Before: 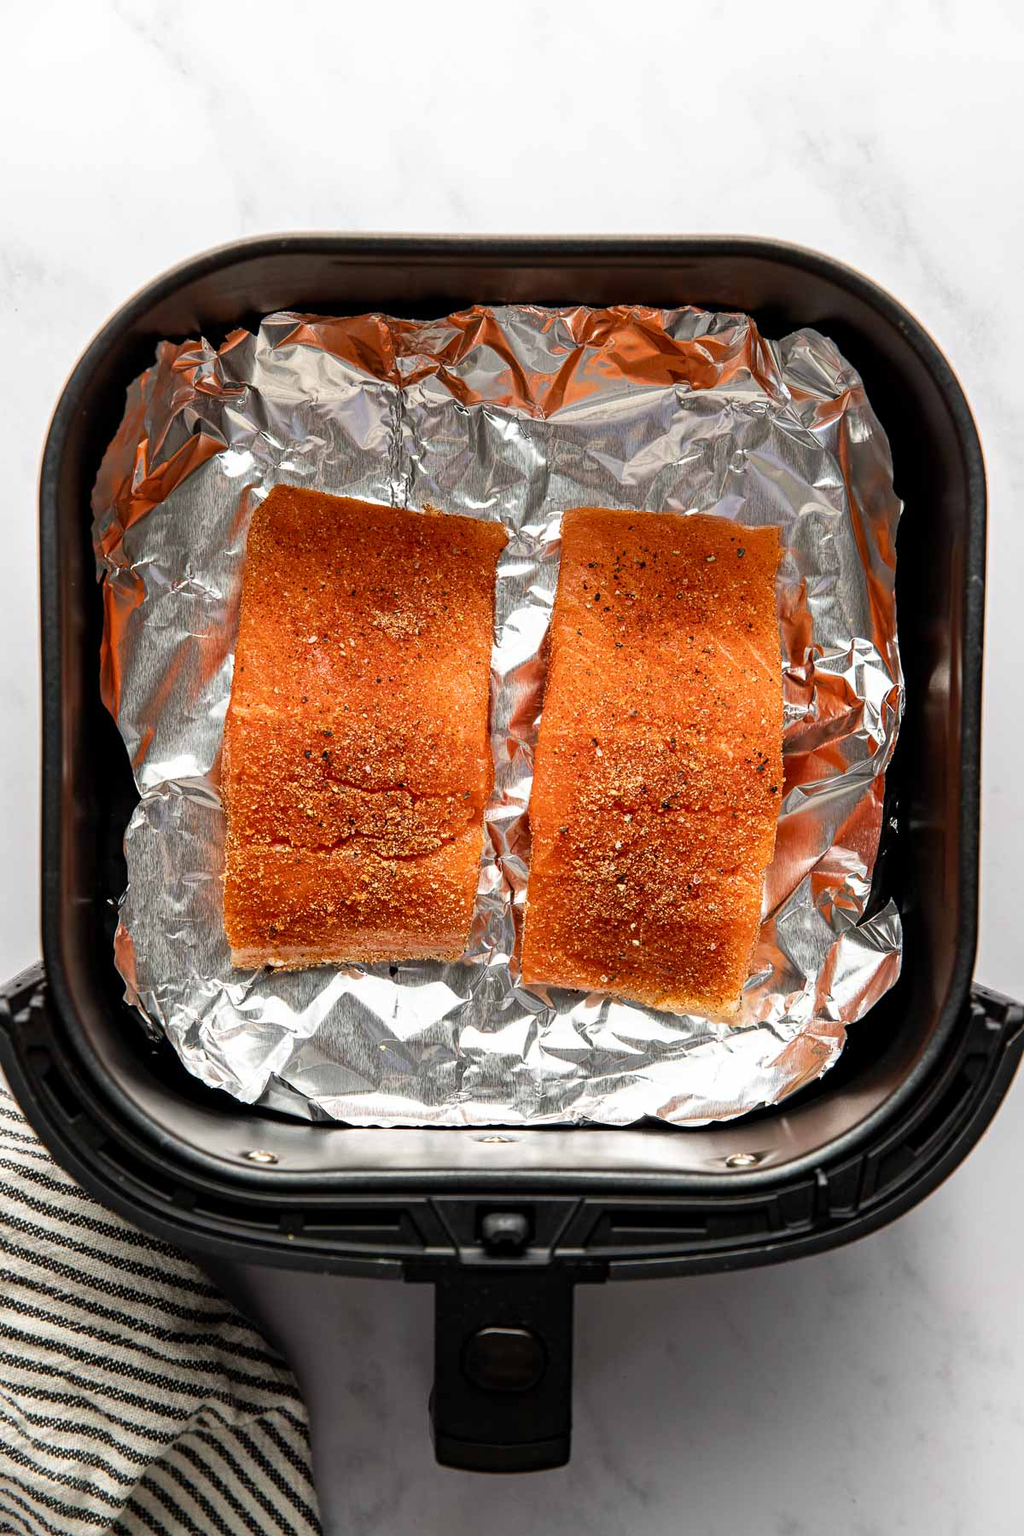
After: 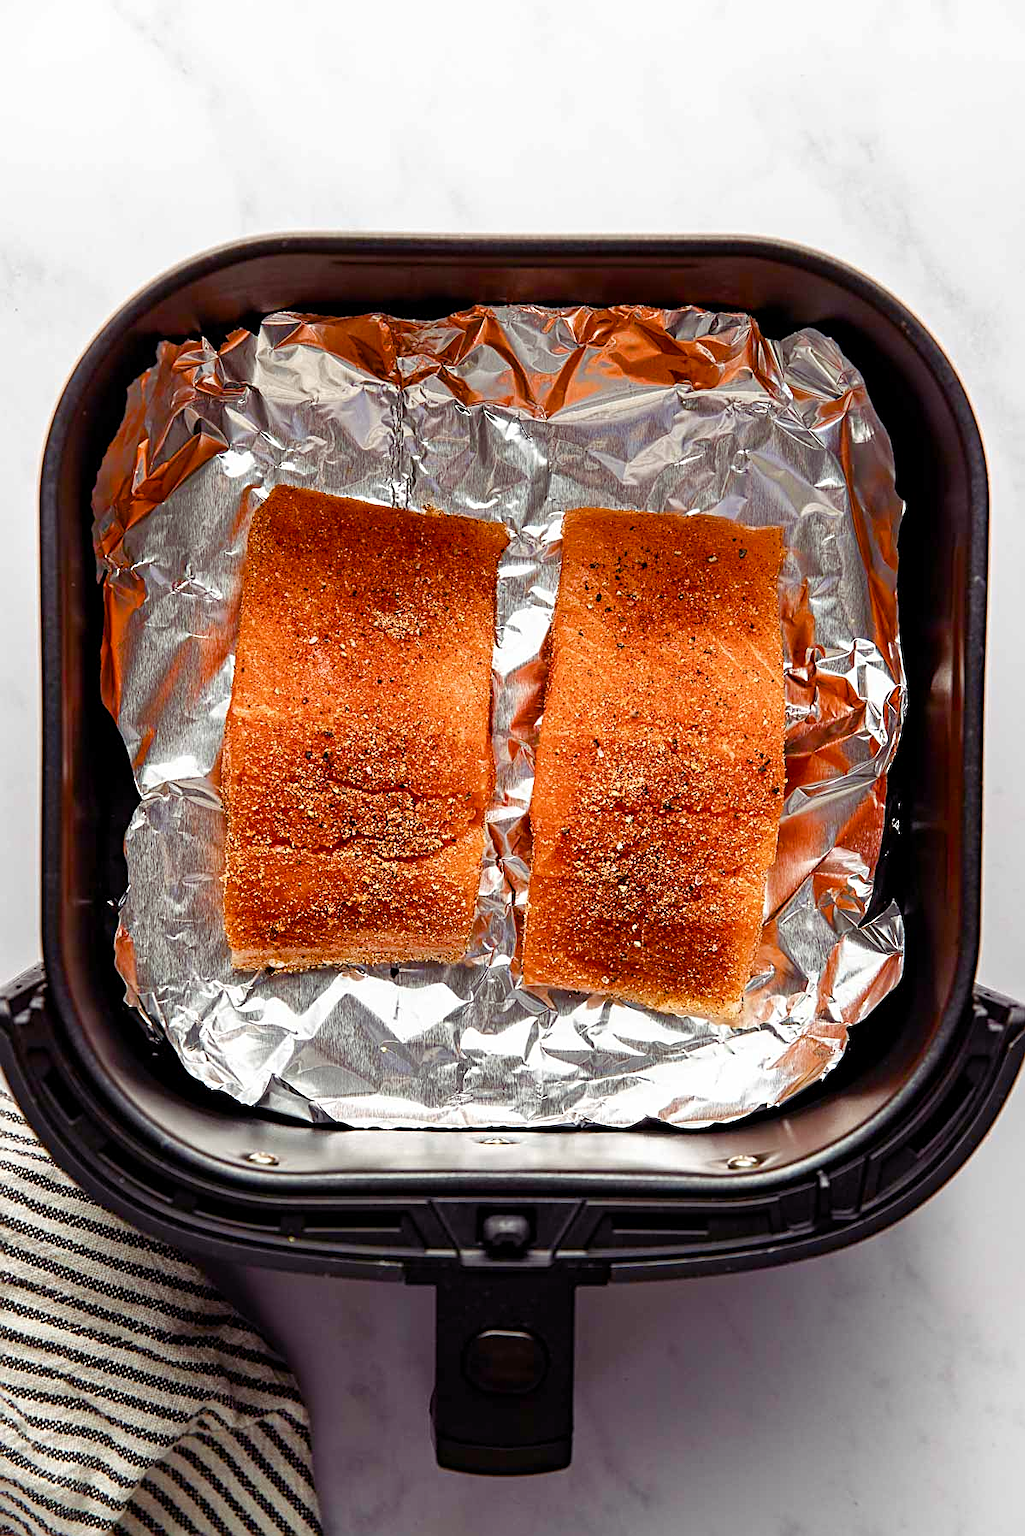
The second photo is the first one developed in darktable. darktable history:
crop: top 0.072%, bottom 0.111%
color balance rgb: shadows lift › luminance 0.548%, shadows lift › chroma 6.776%, shadows lift › hue 301°, linear chroma grading › global chroma 14.849%, perceptual saturation grading › global saturation 20%, perceptual saturation grading › highlights -49.265%, perceptual saturation grading › shadows 24.327%, global vibrance 20%
sharpen: on, module defaults
